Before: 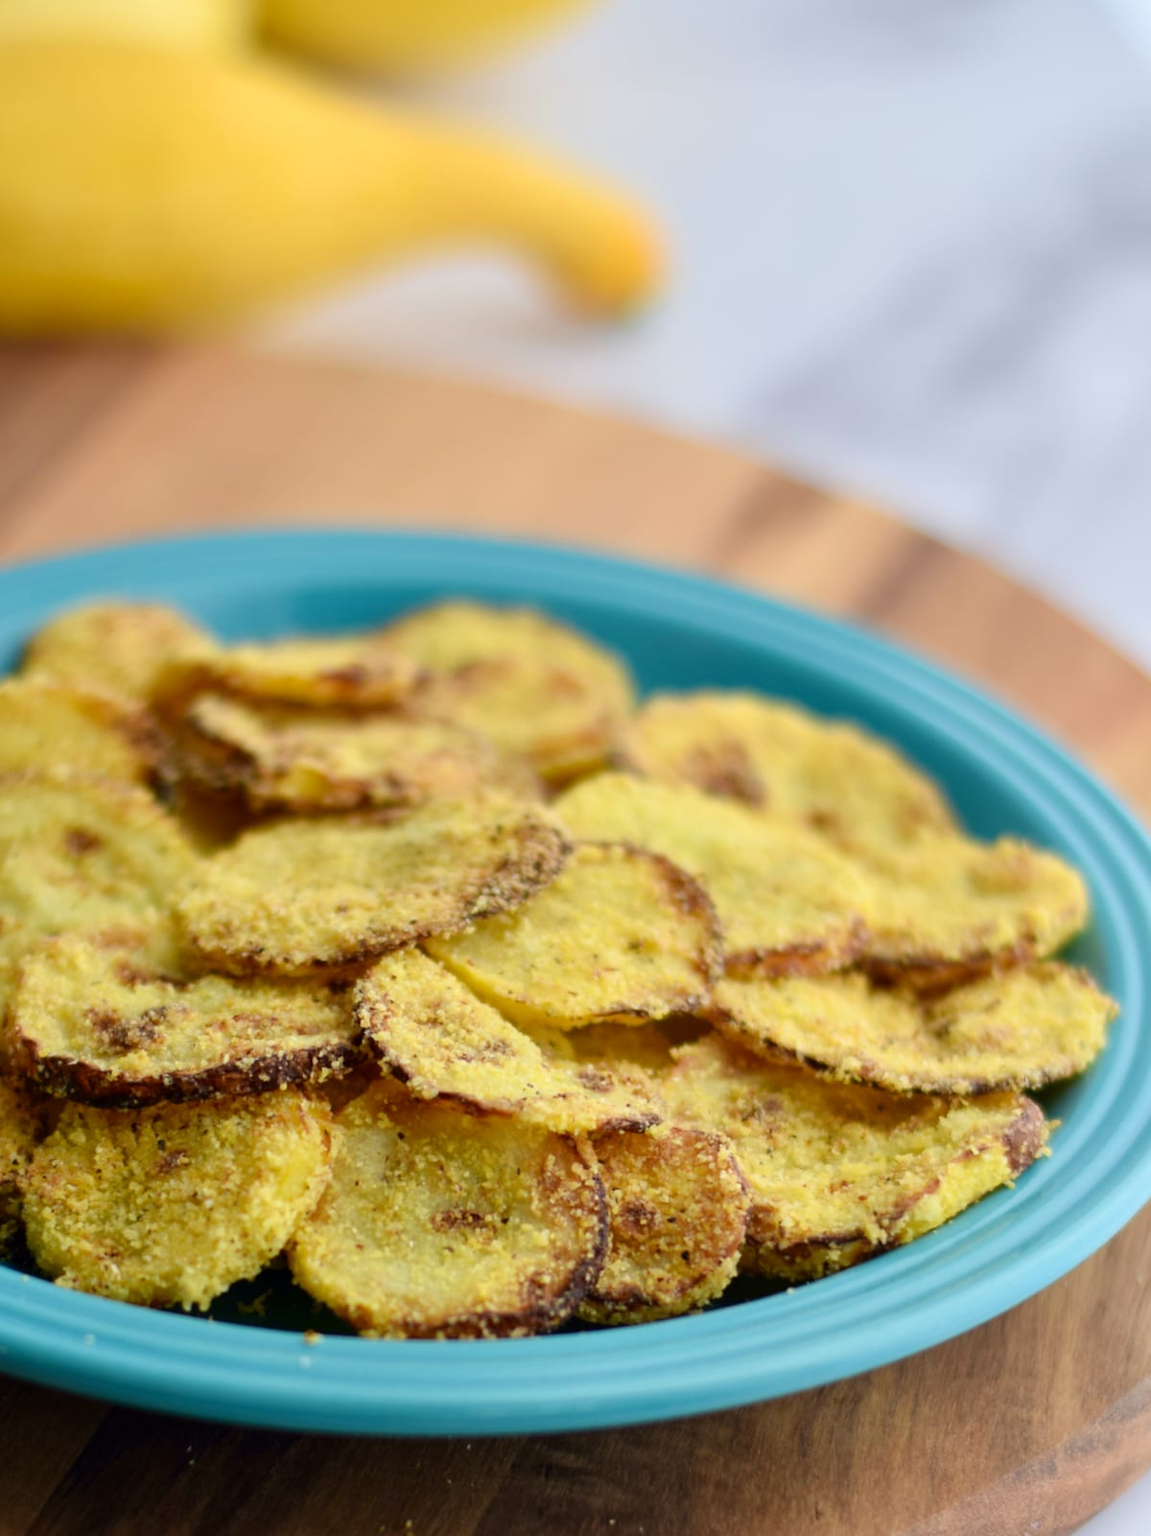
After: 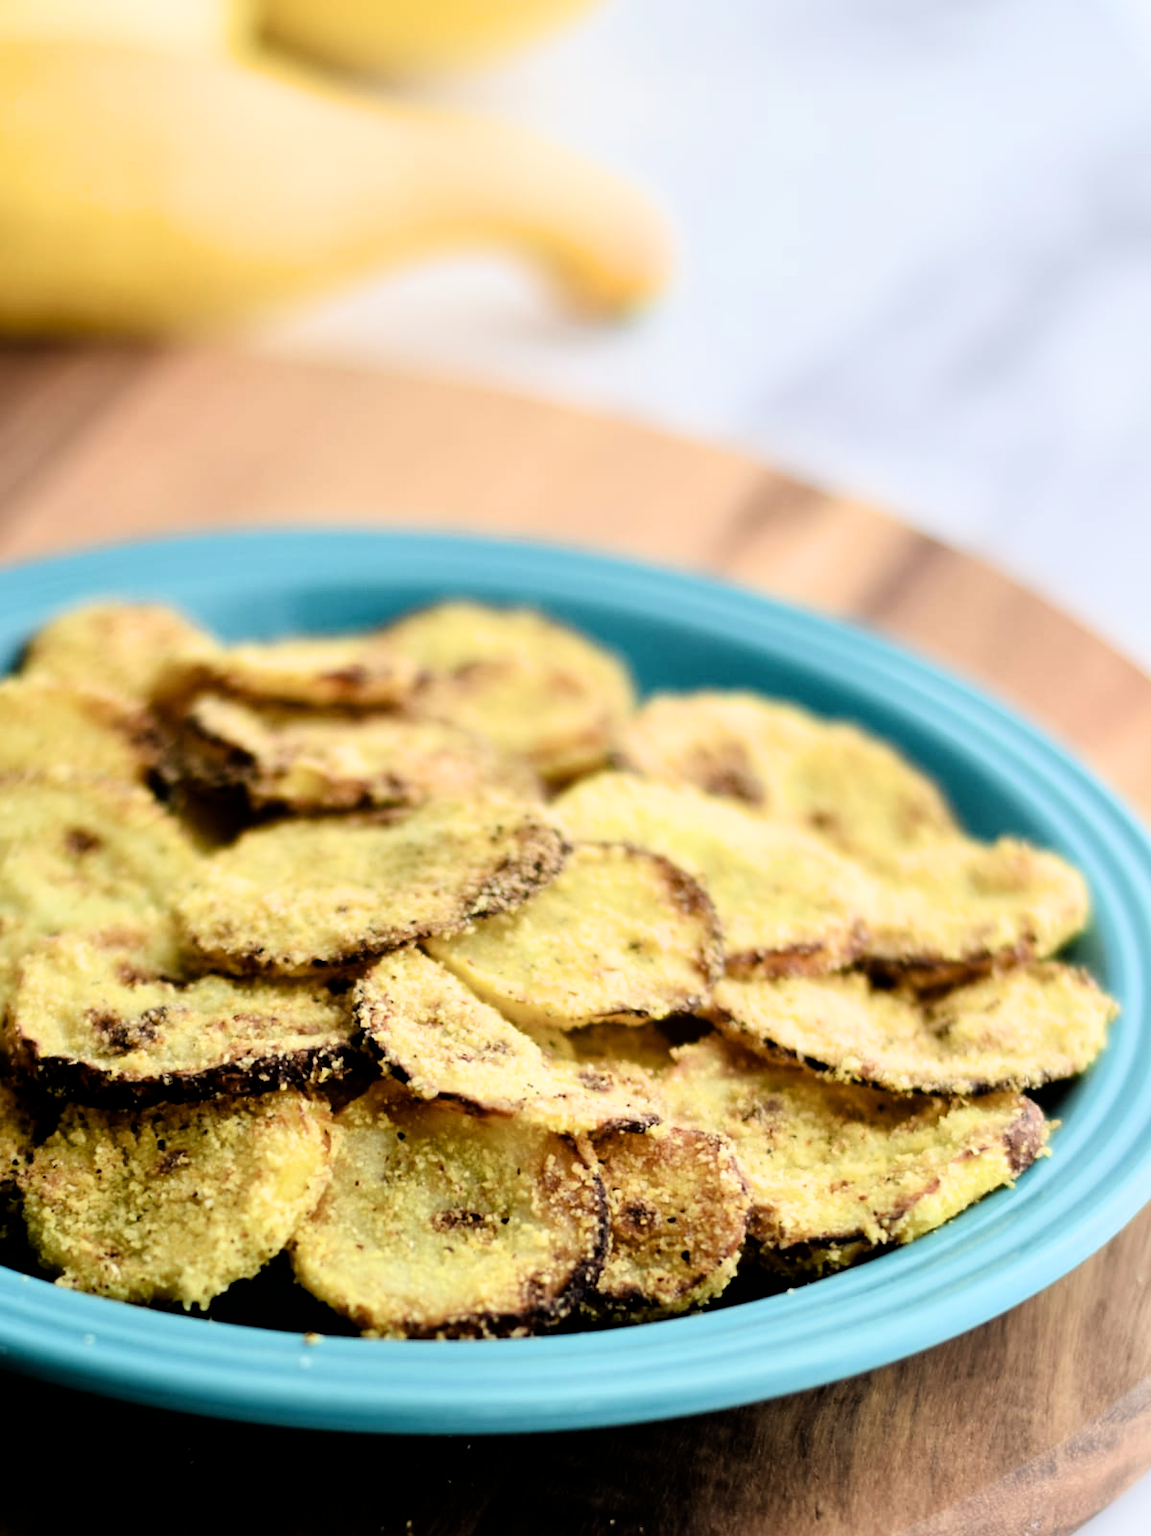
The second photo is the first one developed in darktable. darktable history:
filmic rgb: black relative exposure -3.78 EV, white relative exposure 2.4 EV, threshold 5.95 EV, dynamic range scaling -49.65%, hardness 3.45, latitude 29.66%, contrast 1.783, enable highlight reconstruction true
